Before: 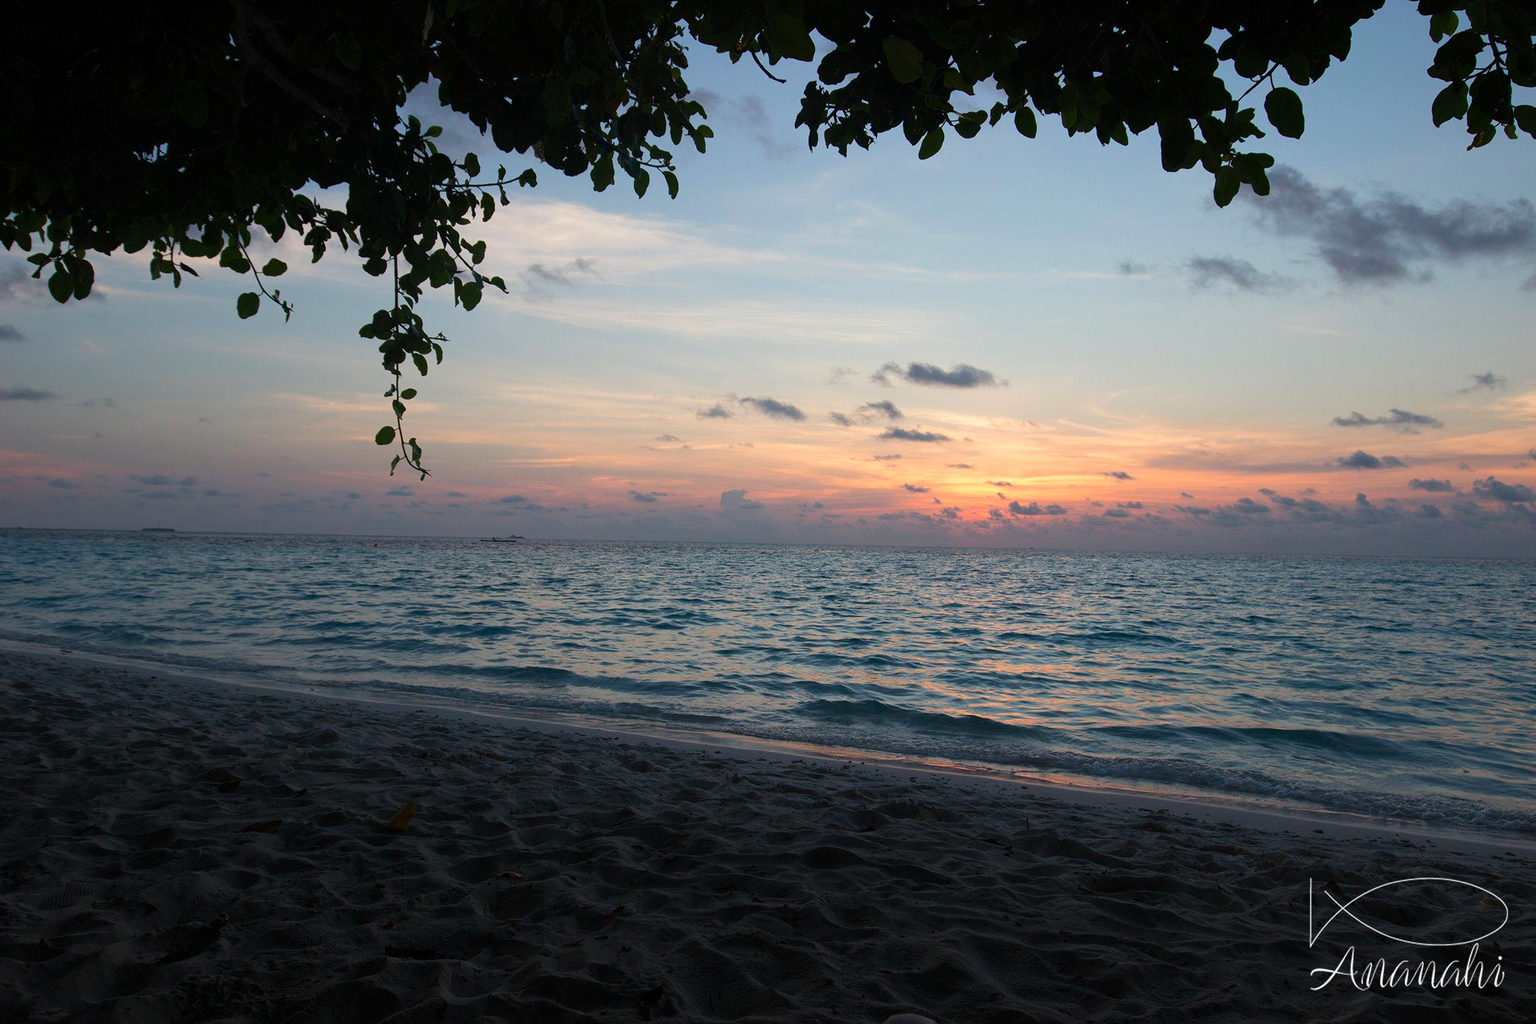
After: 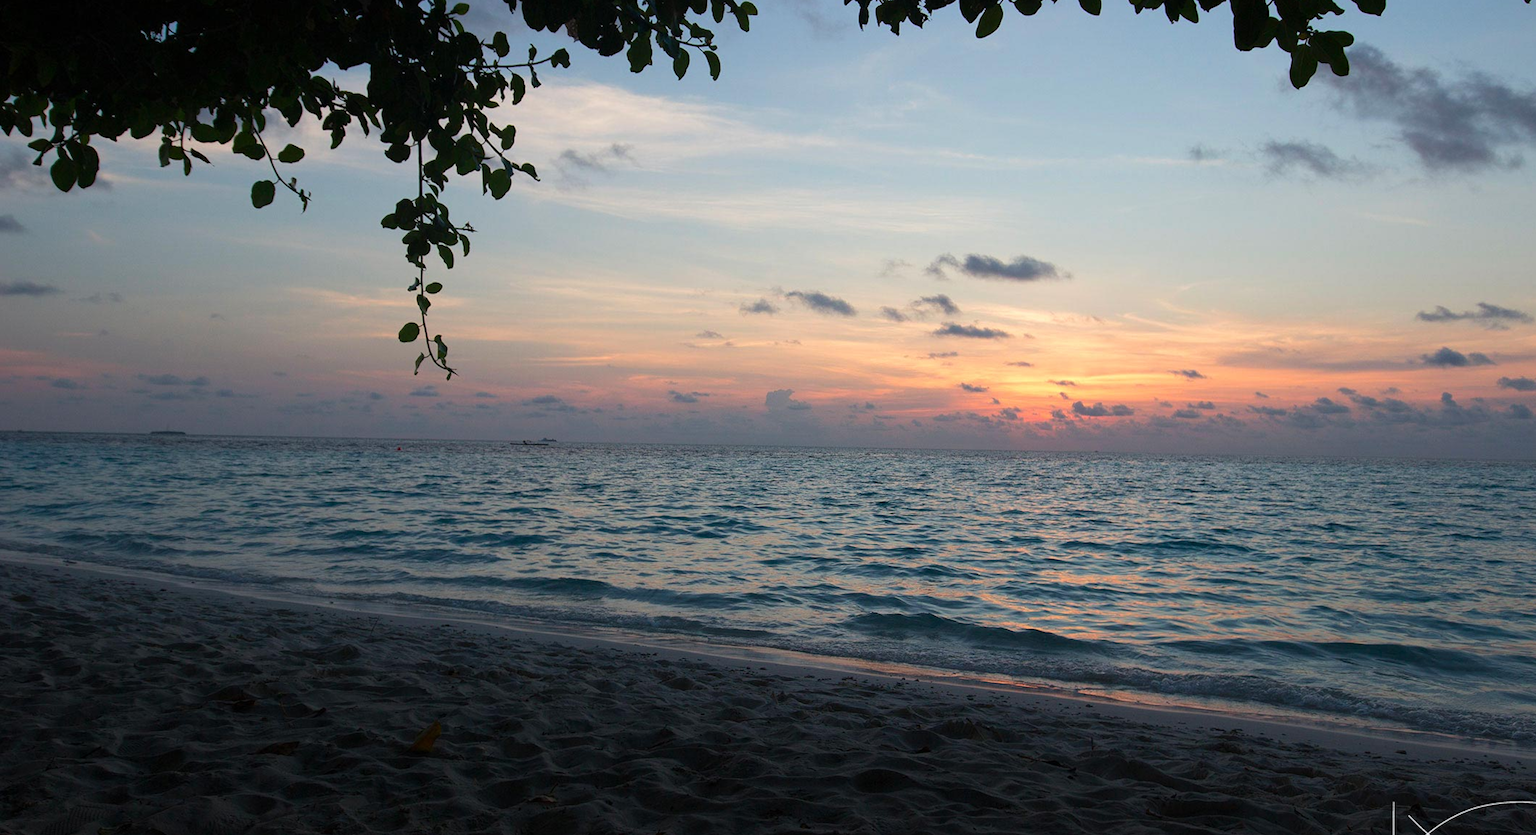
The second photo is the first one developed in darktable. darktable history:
crop and rotate: angle 0.063°, top 12.028%, right 5.773%, bottom 11.095%
